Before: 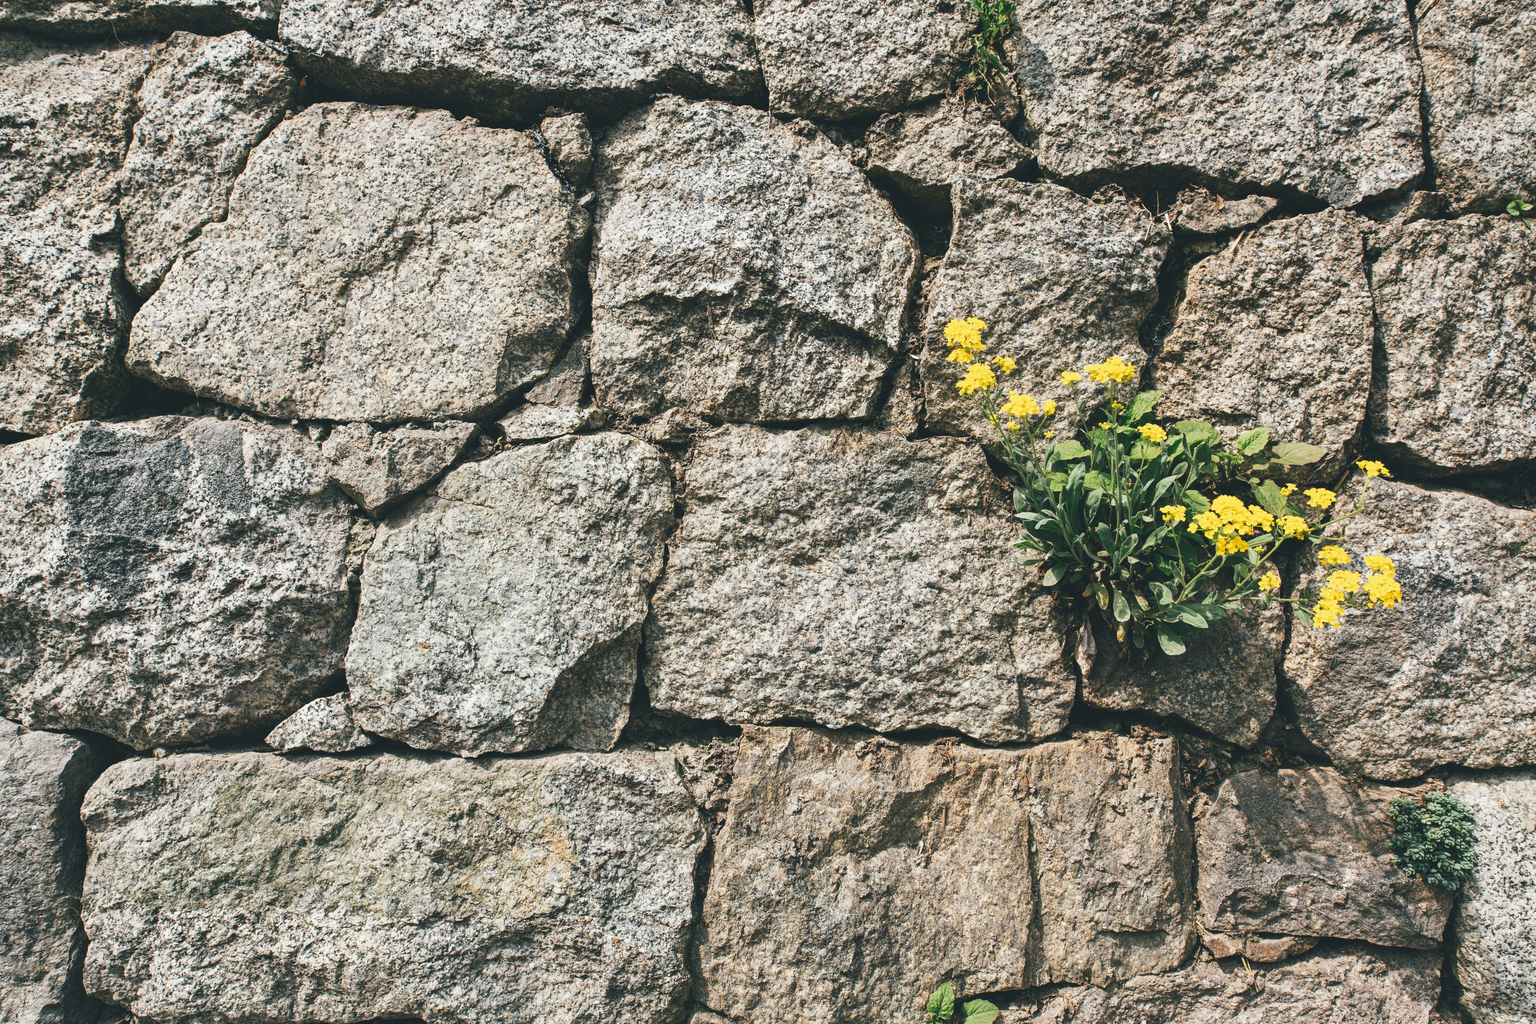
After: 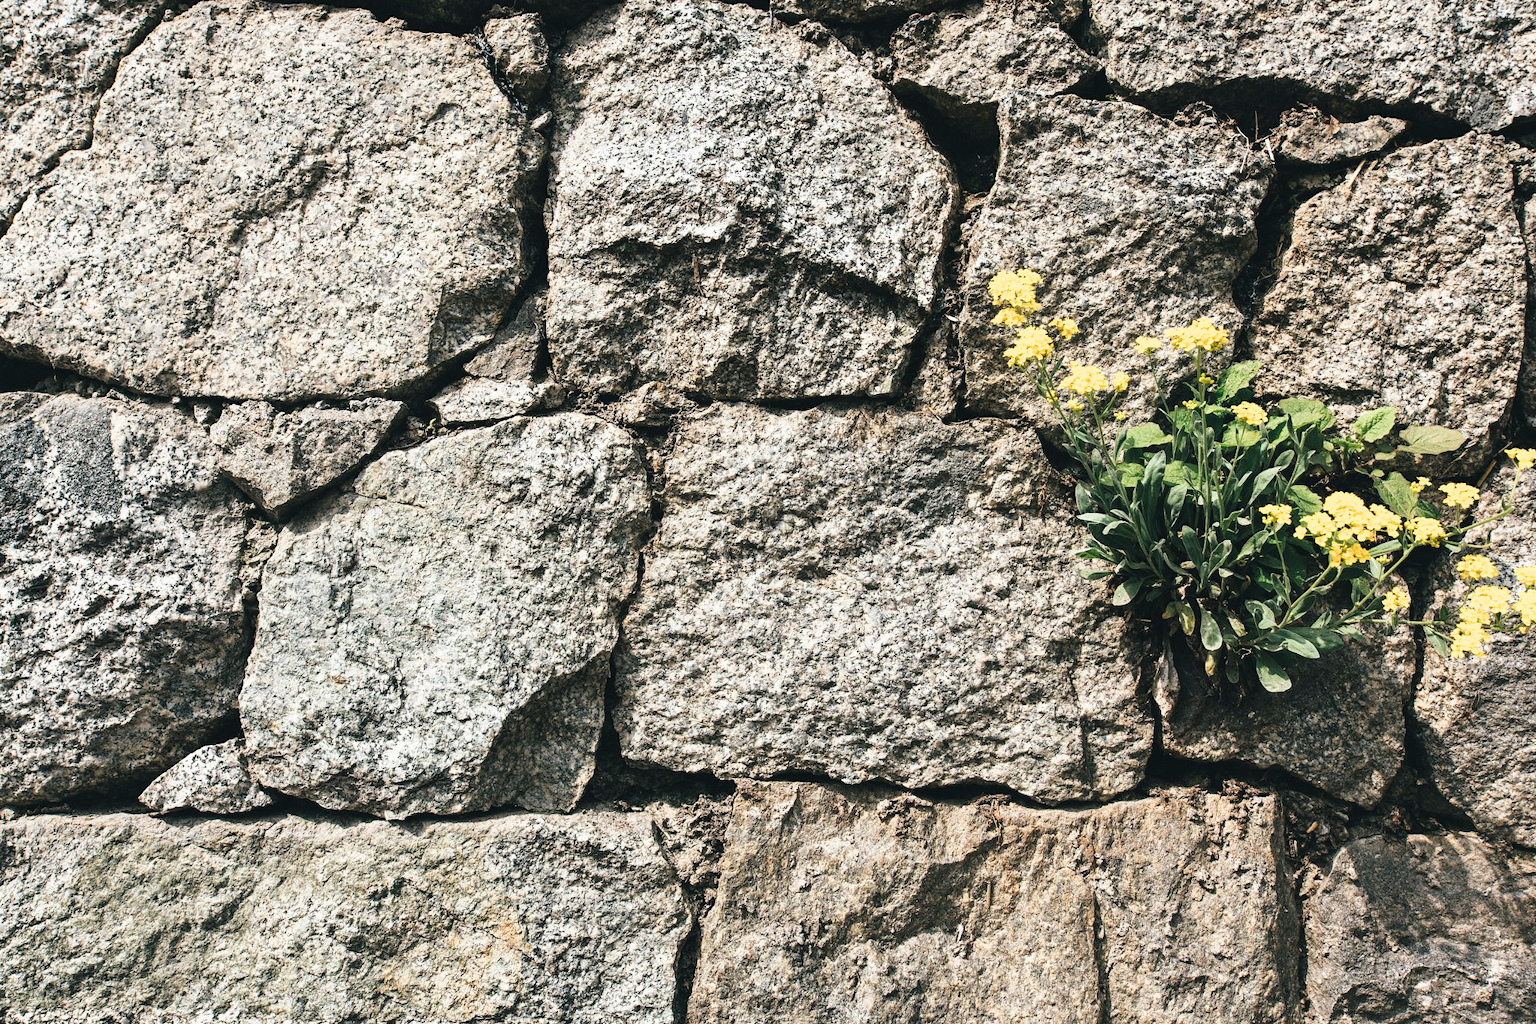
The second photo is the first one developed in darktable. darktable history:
filmic rgb: white relative exposure 2.45 EV, hardness 6.33
crop and rotate: left 10.071%, top 10.071%, right 10.02%, bottom 10.02%
